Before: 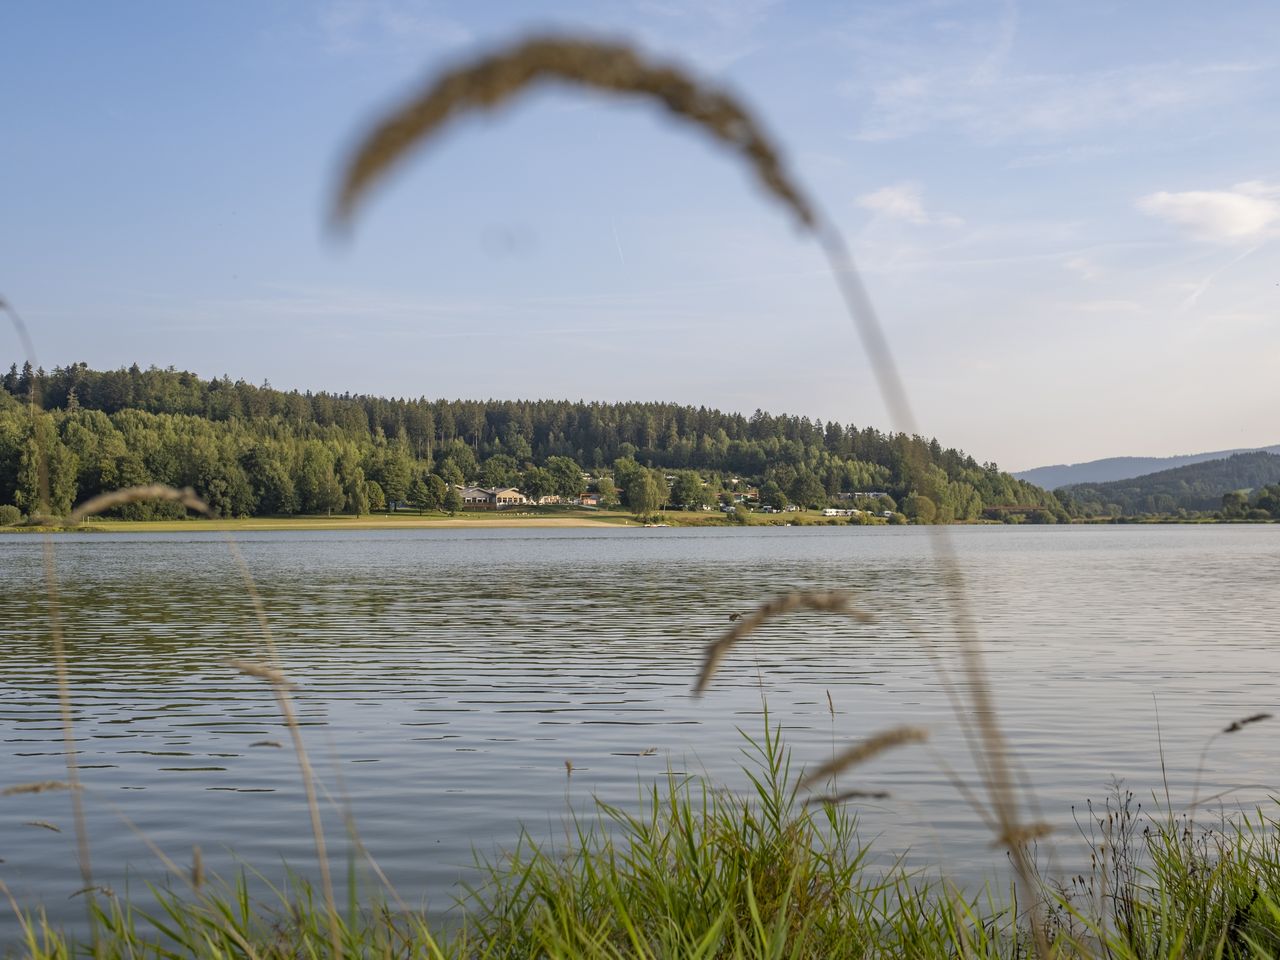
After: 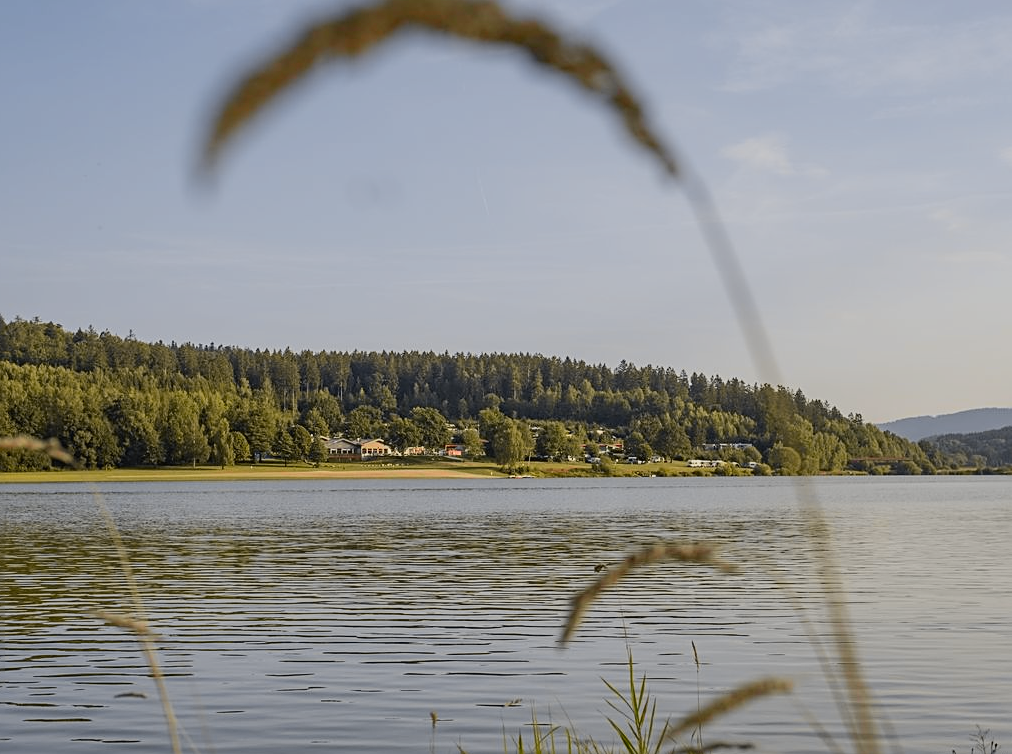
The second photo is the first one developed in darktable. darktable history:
exposure: black level correction 0, exposure -0.706 EV, compensate highlight preservation false
tone curve: curves: ch0 [(0, 0.017) (0.239, 0.277) (0.508, 0.593) (0.826, 0.855) (1, 0.945)]; ch1 [(0, 0) (0.401, 0.42) (0.442, 0.47) (0.492, 0.498) (0.511, 0.504) (0.555, 0.586) (0.681, 0.739) (1, 1)]; ch2 [(0, 0) (0.411, 0.433) (0.5, 0.504) (0.545, 0.574) (1, 1)], color space Lab, independent channels, preserve colors none
sharpen: on, module defaults
crop and rotate: left 10.565%, top 5.15%, right 10.351%, bottom 16.211%
